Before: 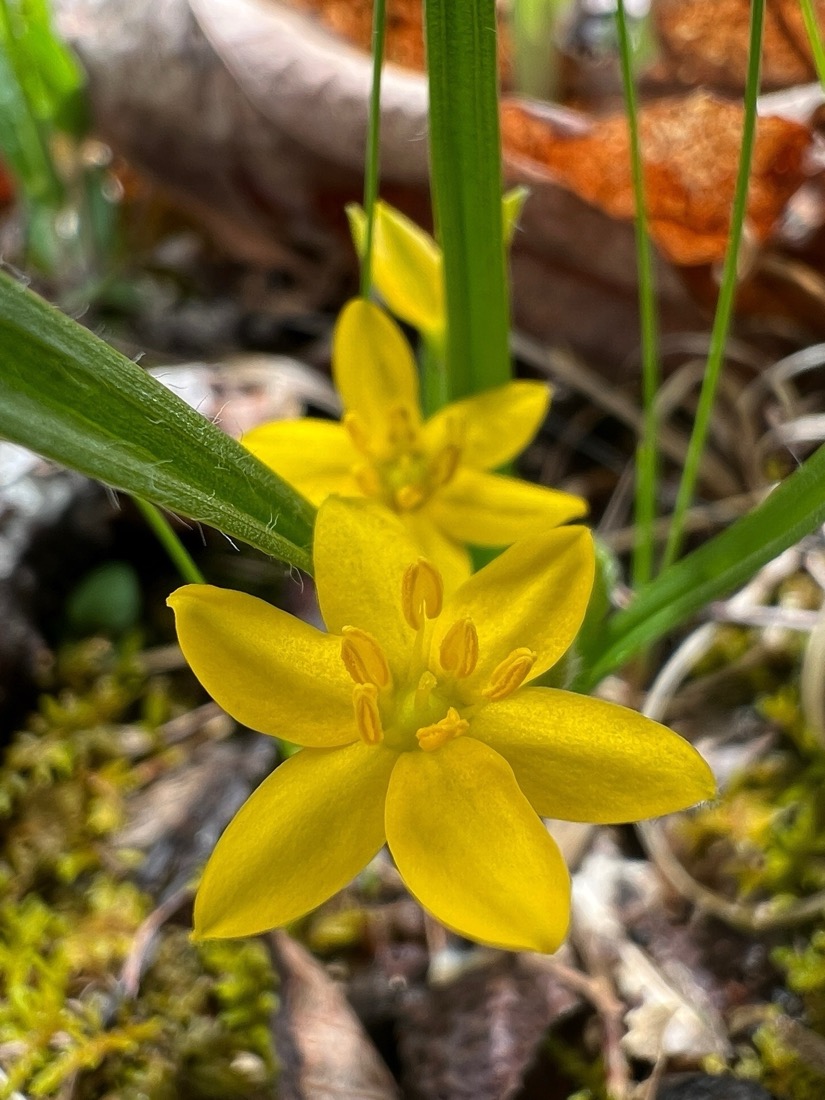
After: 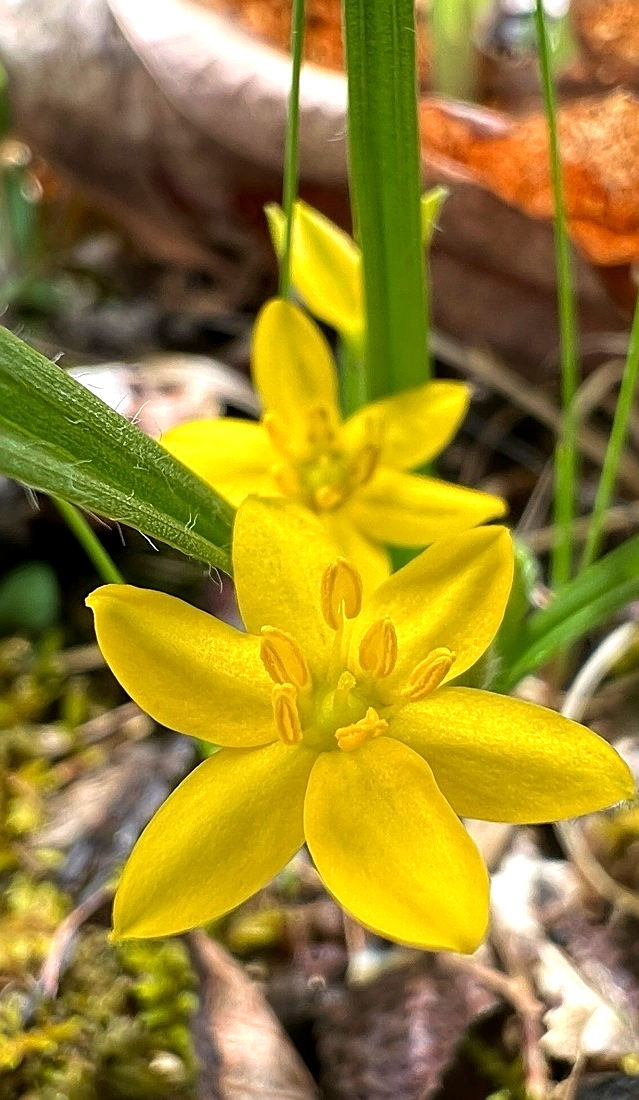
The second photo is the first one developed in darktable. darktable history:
exposure: black level correction 0.001, exposure 0.5 EV, compensate exposure bias true, compensate highlight preservation false
white balance: emerald 1
sharpen: on, module defaults
velvia: on, module defaults
crop: left 9.88%, right 12.664%
